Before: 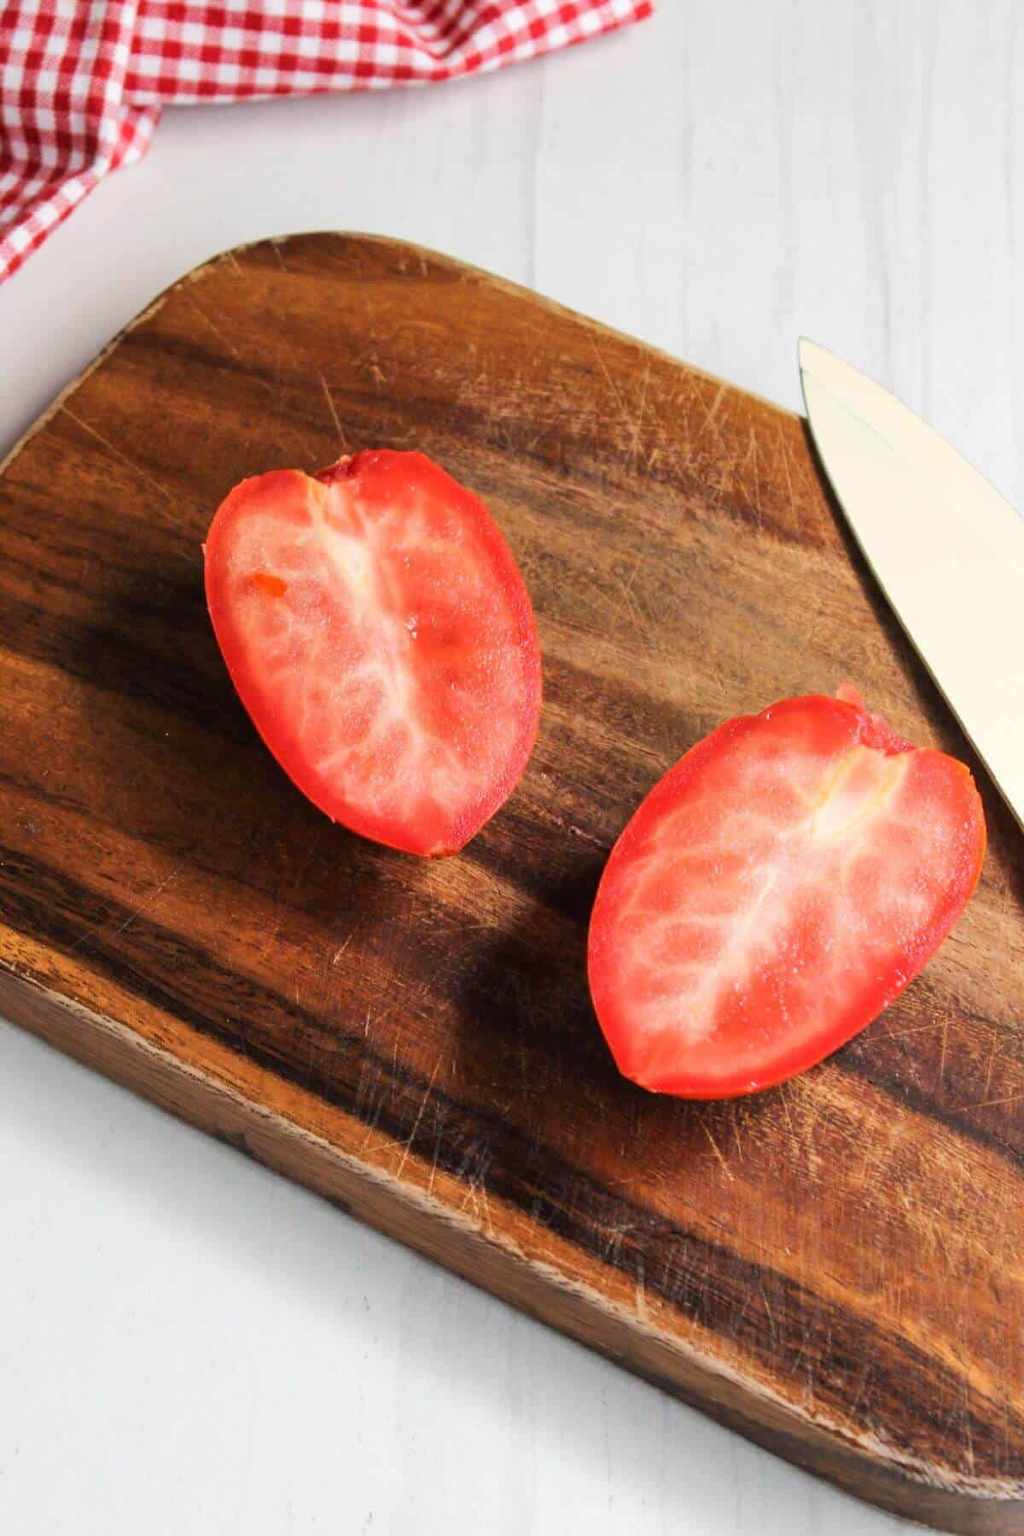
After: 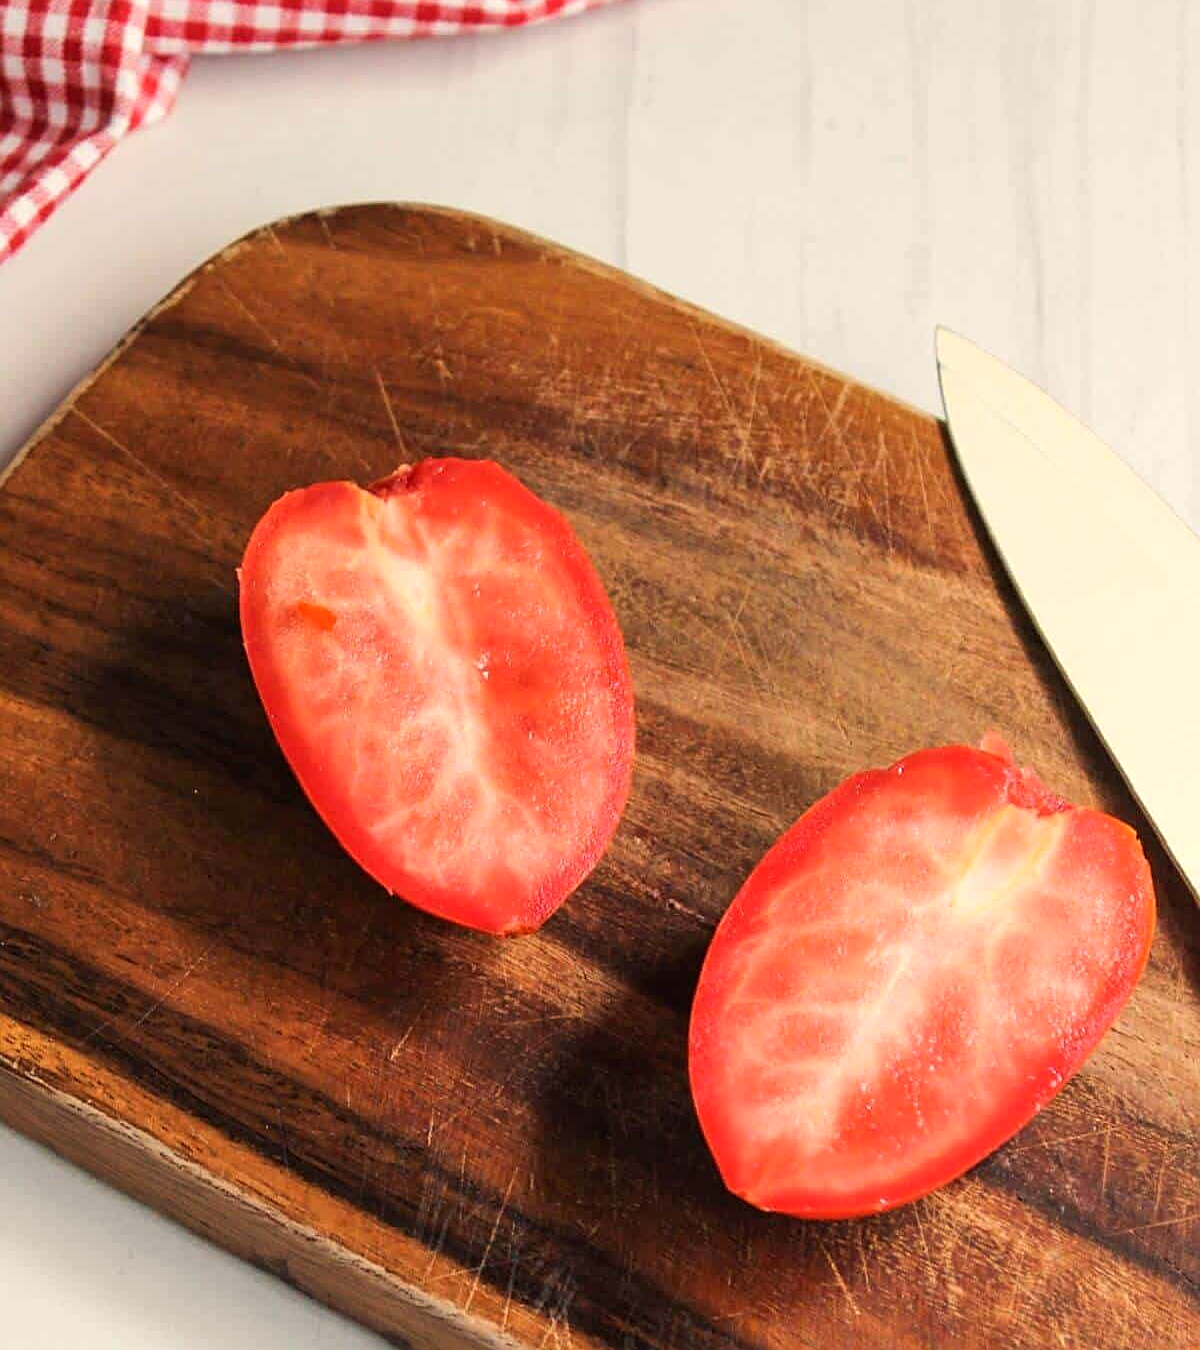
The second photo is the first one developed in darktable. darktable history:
crop: top 3.857%, bottom 21.132%
sharpen: on, module defaults
white balance: red 1.045, blue 0.932
